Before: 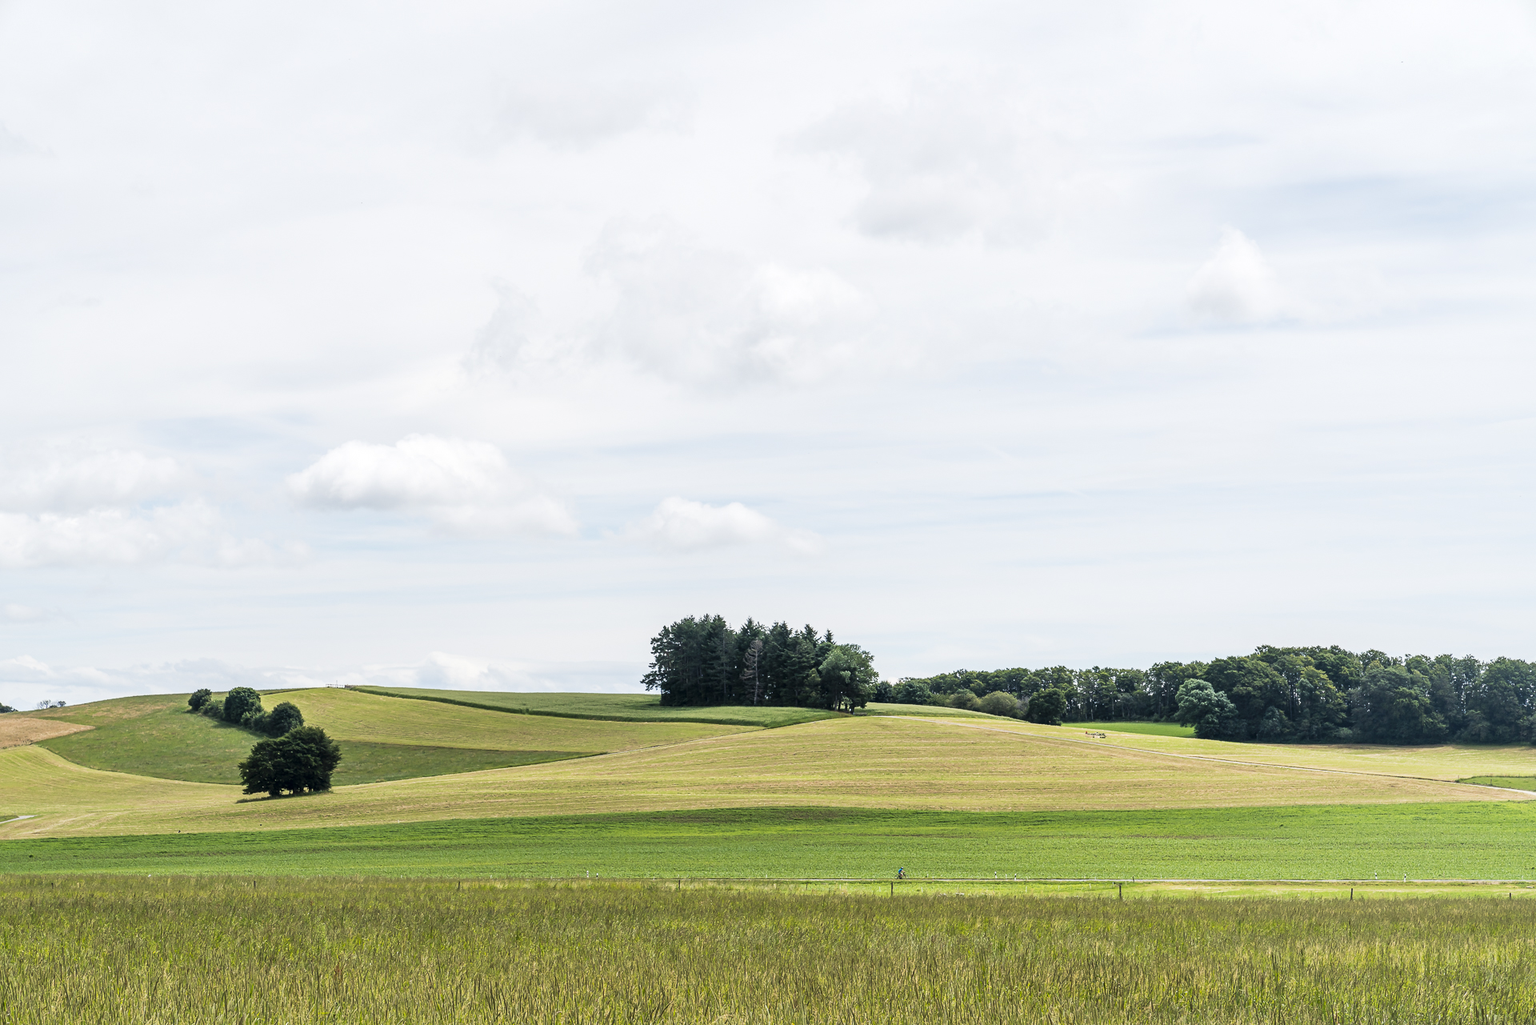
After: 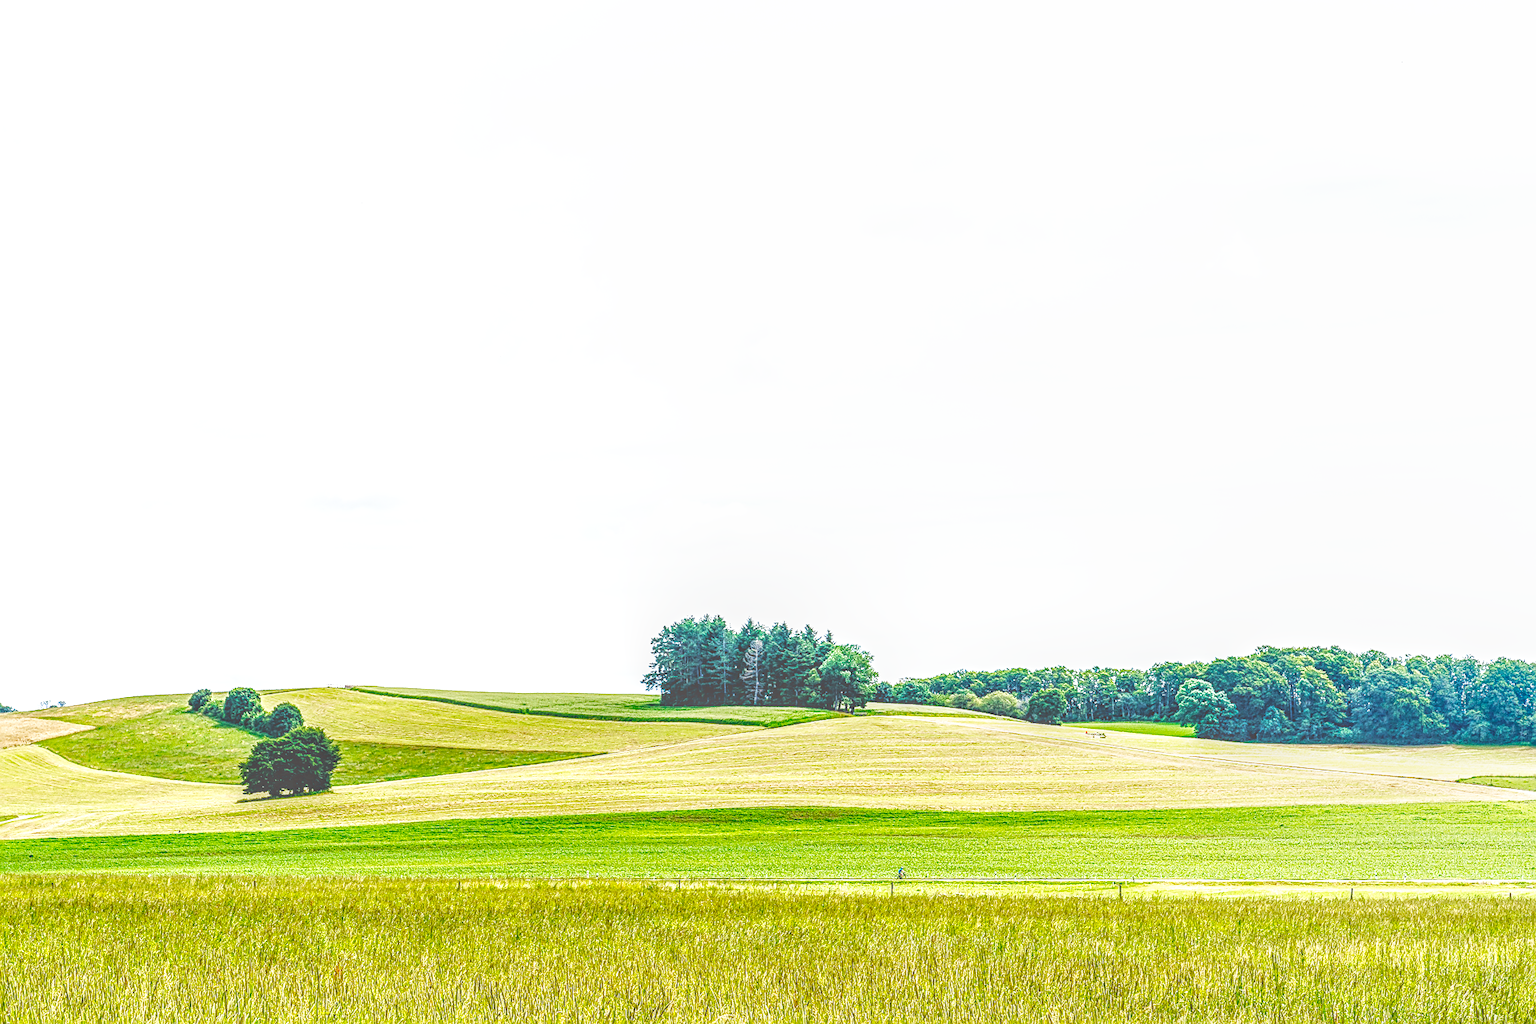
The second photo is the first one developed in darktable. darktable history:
base curve: curves: ch0 [(0, 0.003) (0.001, 0.002) (0.006, 0.004) (0.02, 0.022) (0.048, 0.086) (0.094, 0.234) (0.162, 0.431) (0.258, 0.629) (0.385, 0.8) (0.548, 0.918) (0.751, 0.988) (1, 1)], preserve colors none
sharpen: on, module defaults
color balance rgb: perceptual saturation grading › global saturation 20%, perceptual saturation grading › highlights -25.214%, perceptual saturation grading › shadows 49.966%, global vibrance 9.246%
local contrast: highlights 20%, shadows 30%, detail 199%, midtone range 0.2
